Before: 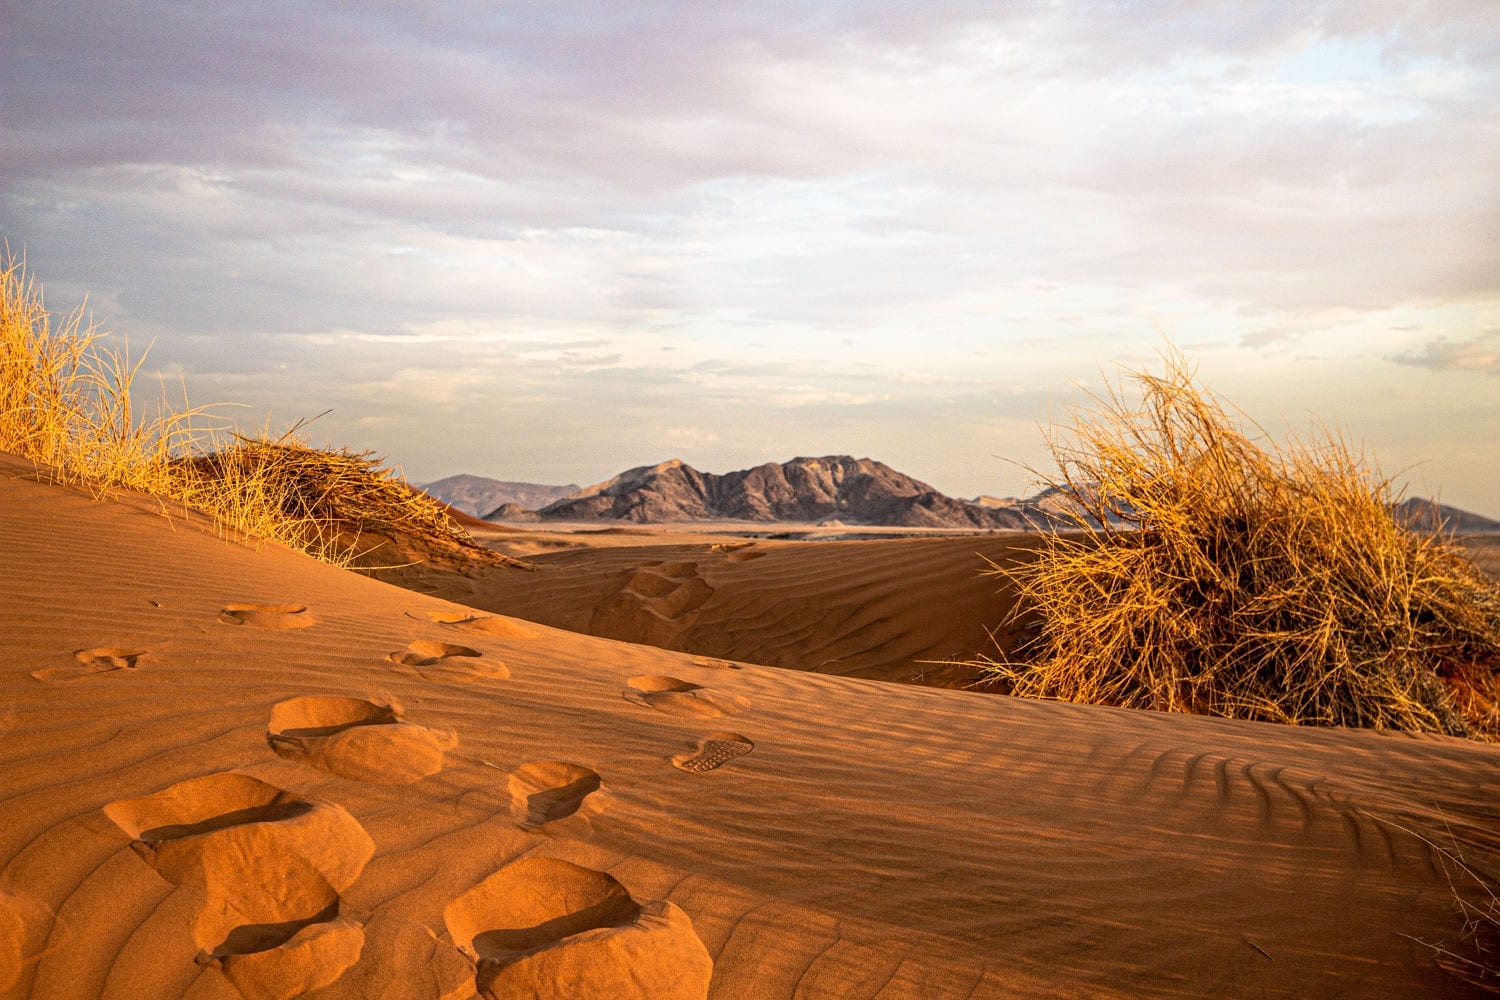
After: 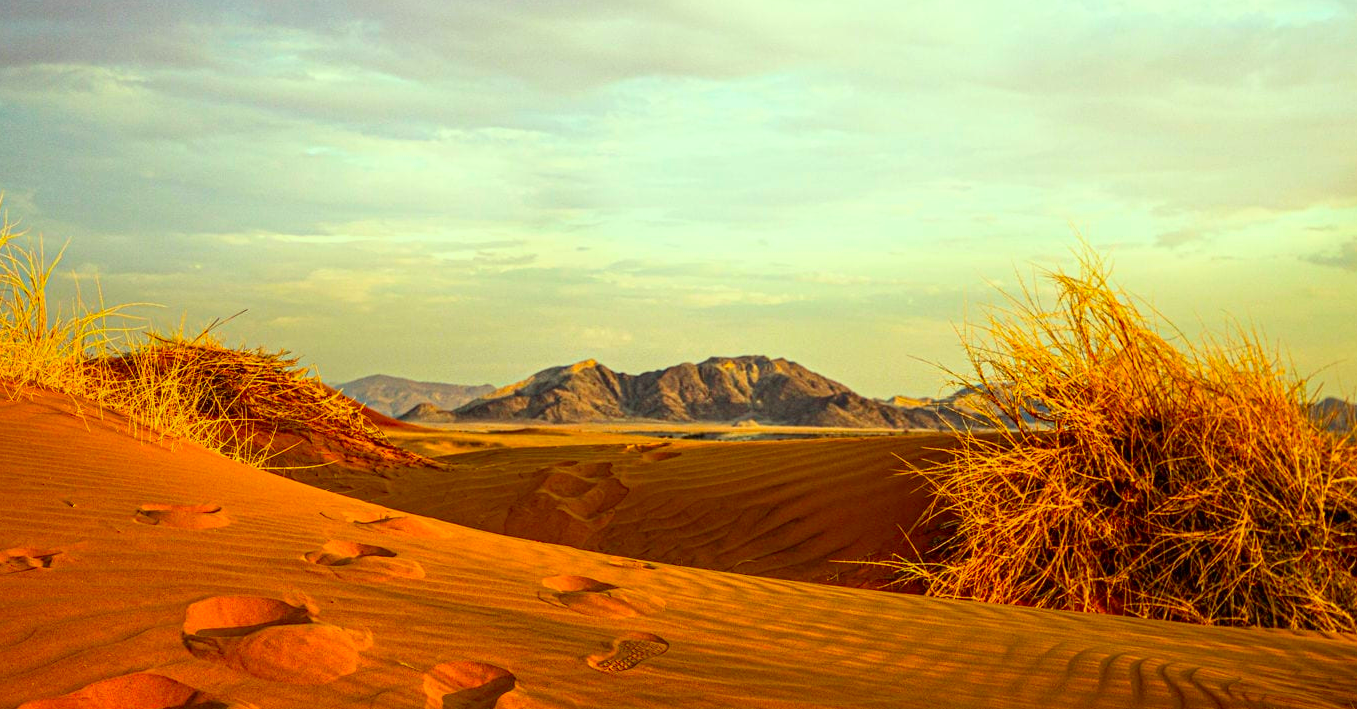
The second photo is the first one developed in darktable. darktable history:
color correction: highlights a* -11.05, highlights b* 9.92, saturation 1.72
crop: left 5.704%, top 10.037%, right 3.807%, bottom 19.022%
